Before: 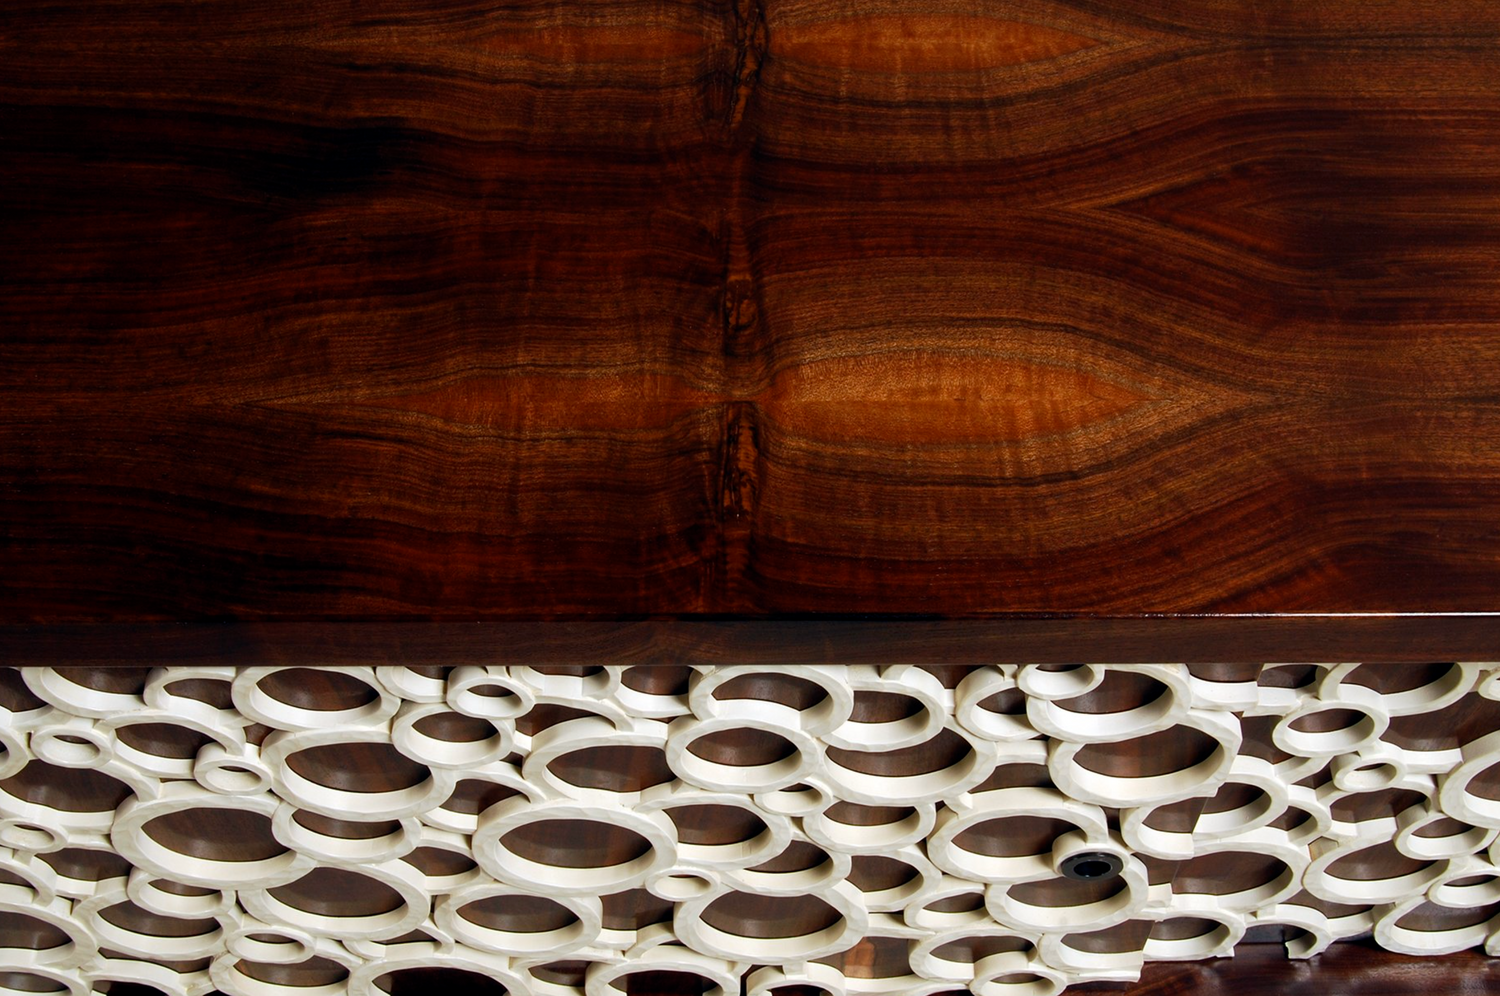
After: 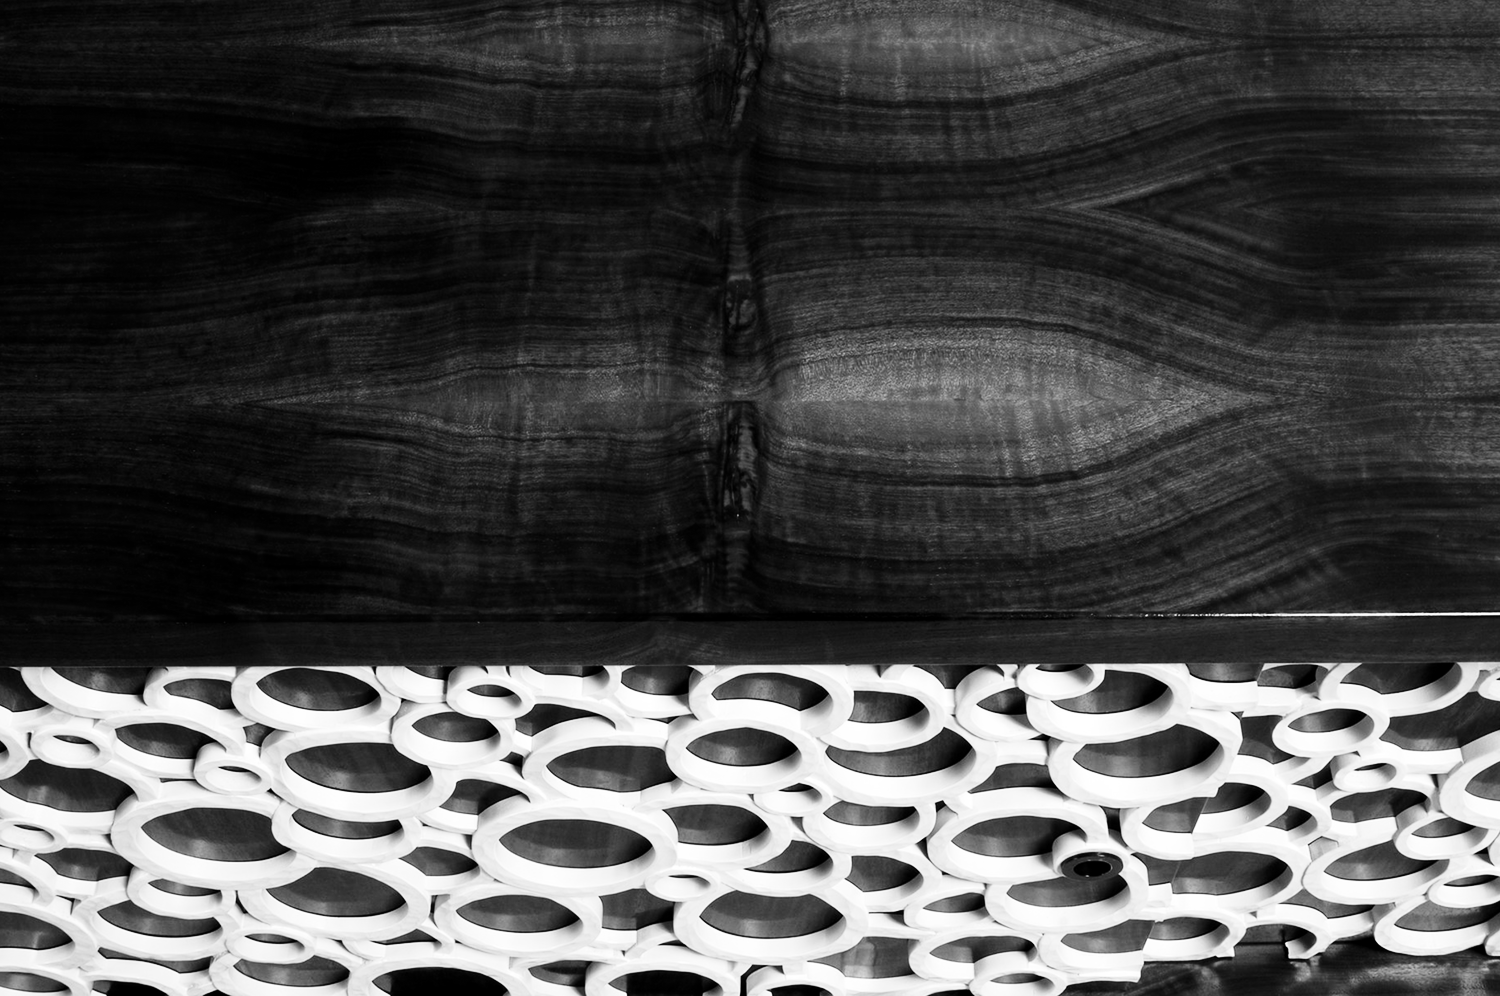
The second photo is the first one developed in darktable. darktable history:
color correction: highlights a* 4.02, highlights b* 4.98, shadows a* -7.55, shadows b* 4.98
base curve: curves: ch0 [(0, 0) (0.028, 0.03) (0.121, 0.232) (0.46, 0.748) (0.859, 0.968) (1, 1)], preserve colors none
color contrast: green-magenta contrast 0, blue-yellow contrast 0
